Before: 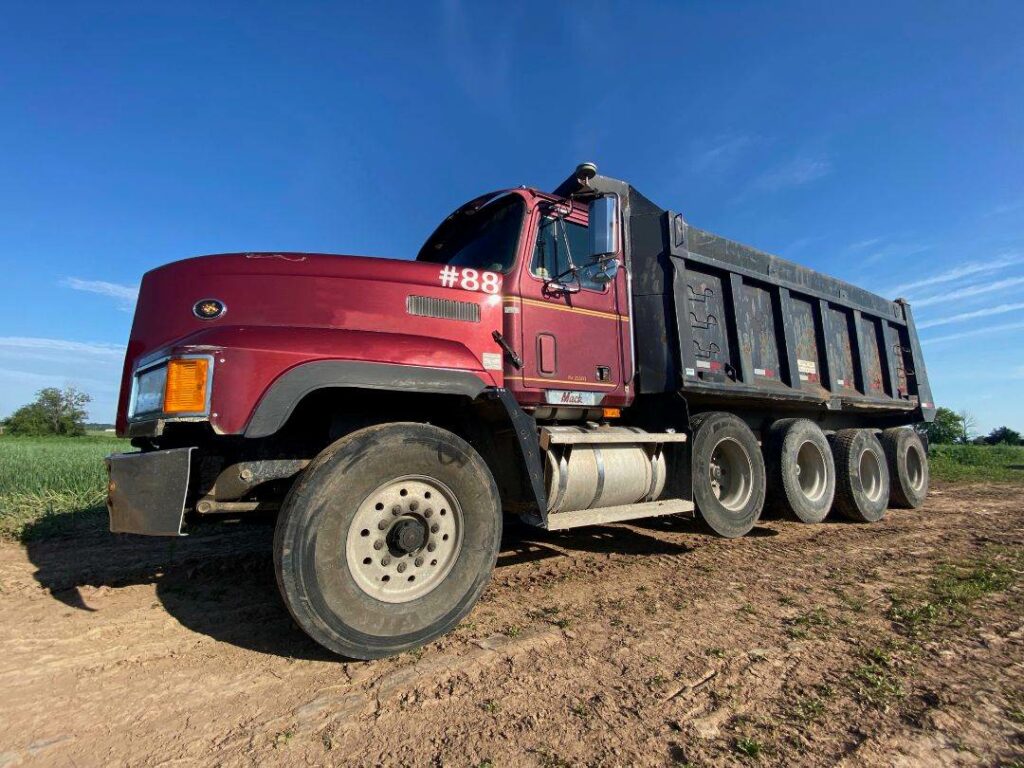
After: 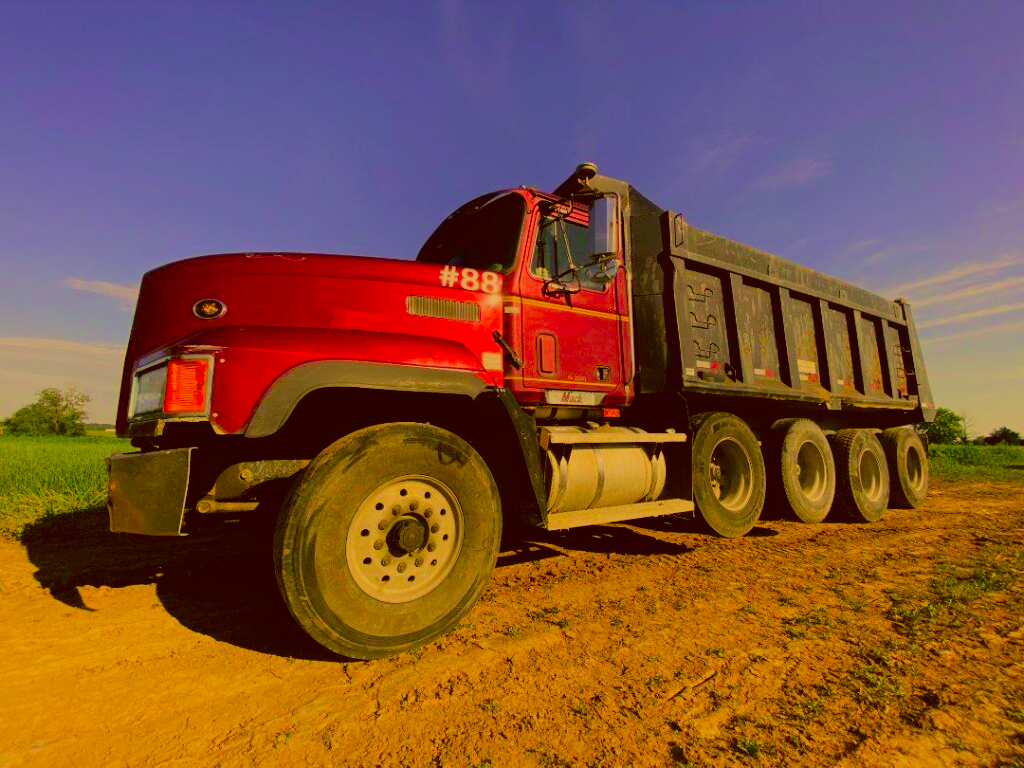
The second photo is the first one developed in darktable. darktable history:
contrast equalizer: octaves 7, y [[0.6 ×6], [0.55 ×6], [0 ×6], [0 ×6], [0 ×6]], mix -0.318
velvia: strength 44.6%
color correction: highlights a* 10.45, highlights b* 30.33, shadows a* 2.74, shadows b* 17.61, saturation 1.74
filmic rgb: middle gray luminance 18.12%, black relative exposure -7.55 EV, white relative exposure 8.46 EV, target black luminance 0%, hardness 2.23, latitude 17.96%, contrast 0.869, highlights saturation mix 3.77%, shadows ↔ highlights balance 10.71%
